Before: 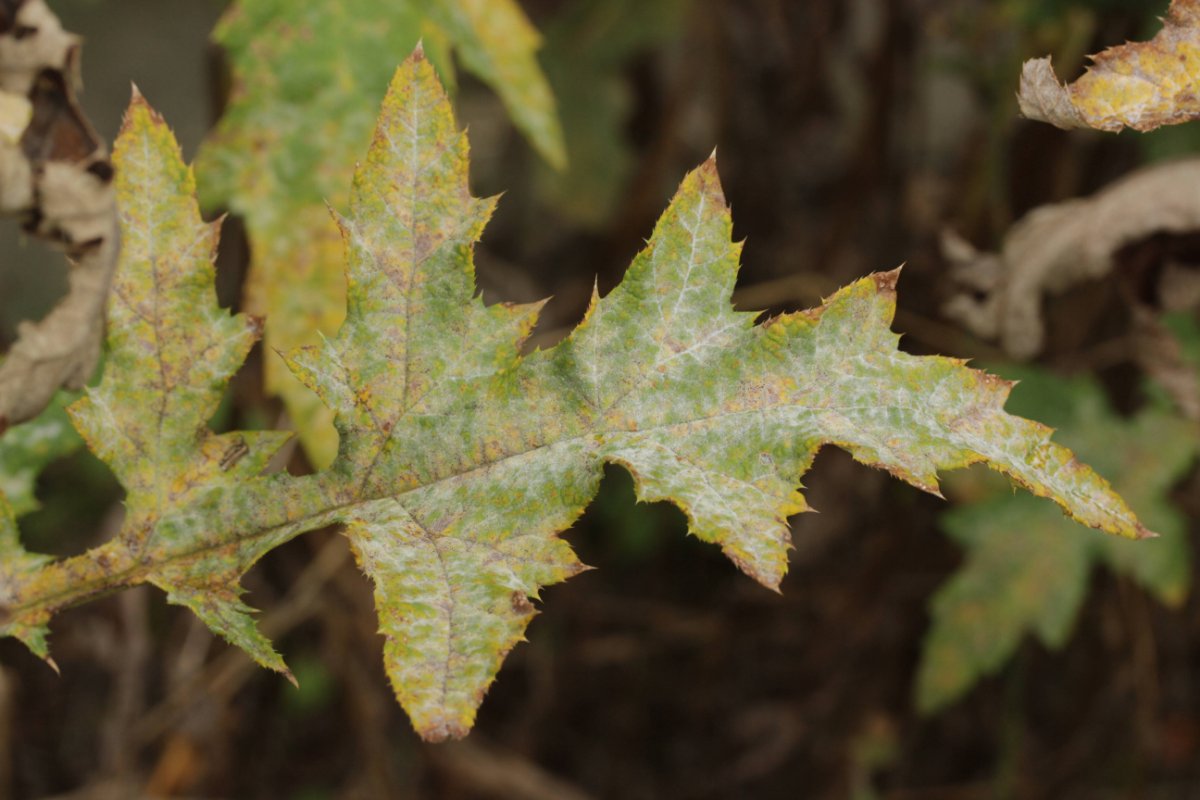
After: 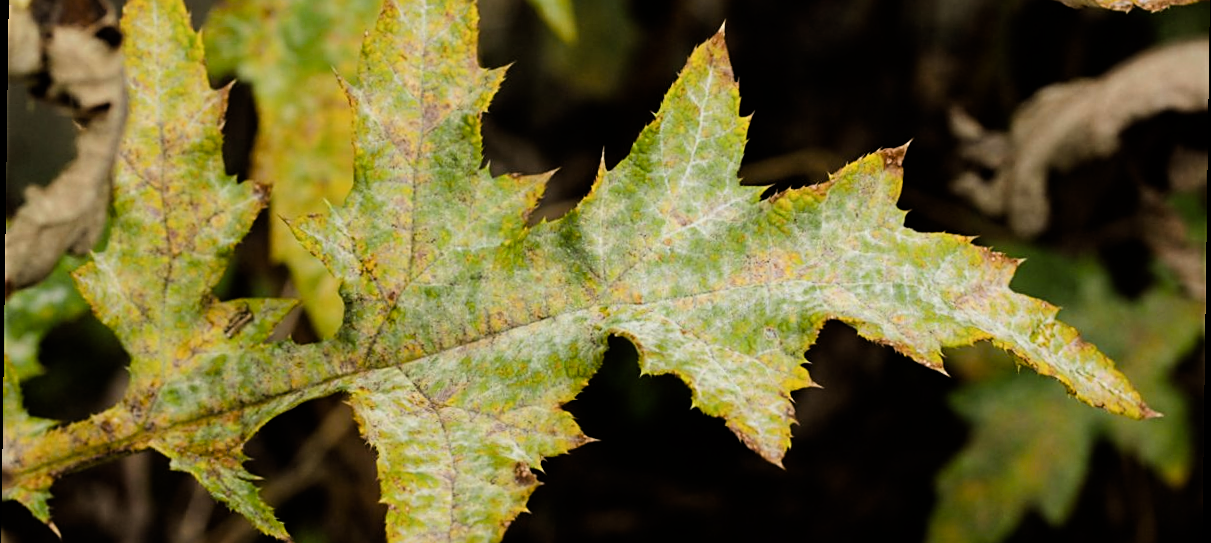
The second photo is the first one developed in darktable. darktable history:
color balance rgb: perceptual saturation grading › global saturation 25%, global vibrance 20%
crop: top 16.727%, bottom 16.727%
filmic rgb: black relative exposure -5.42 EV, white relative exposure 2.85 EV, dynamic range scaling -37.73%, hardness 4, contrast 1.605, highlights saturation mix -0.93%
sharpen: on, module defaults
rotate and perspective: rotation 0.8°, automatic cropping off
